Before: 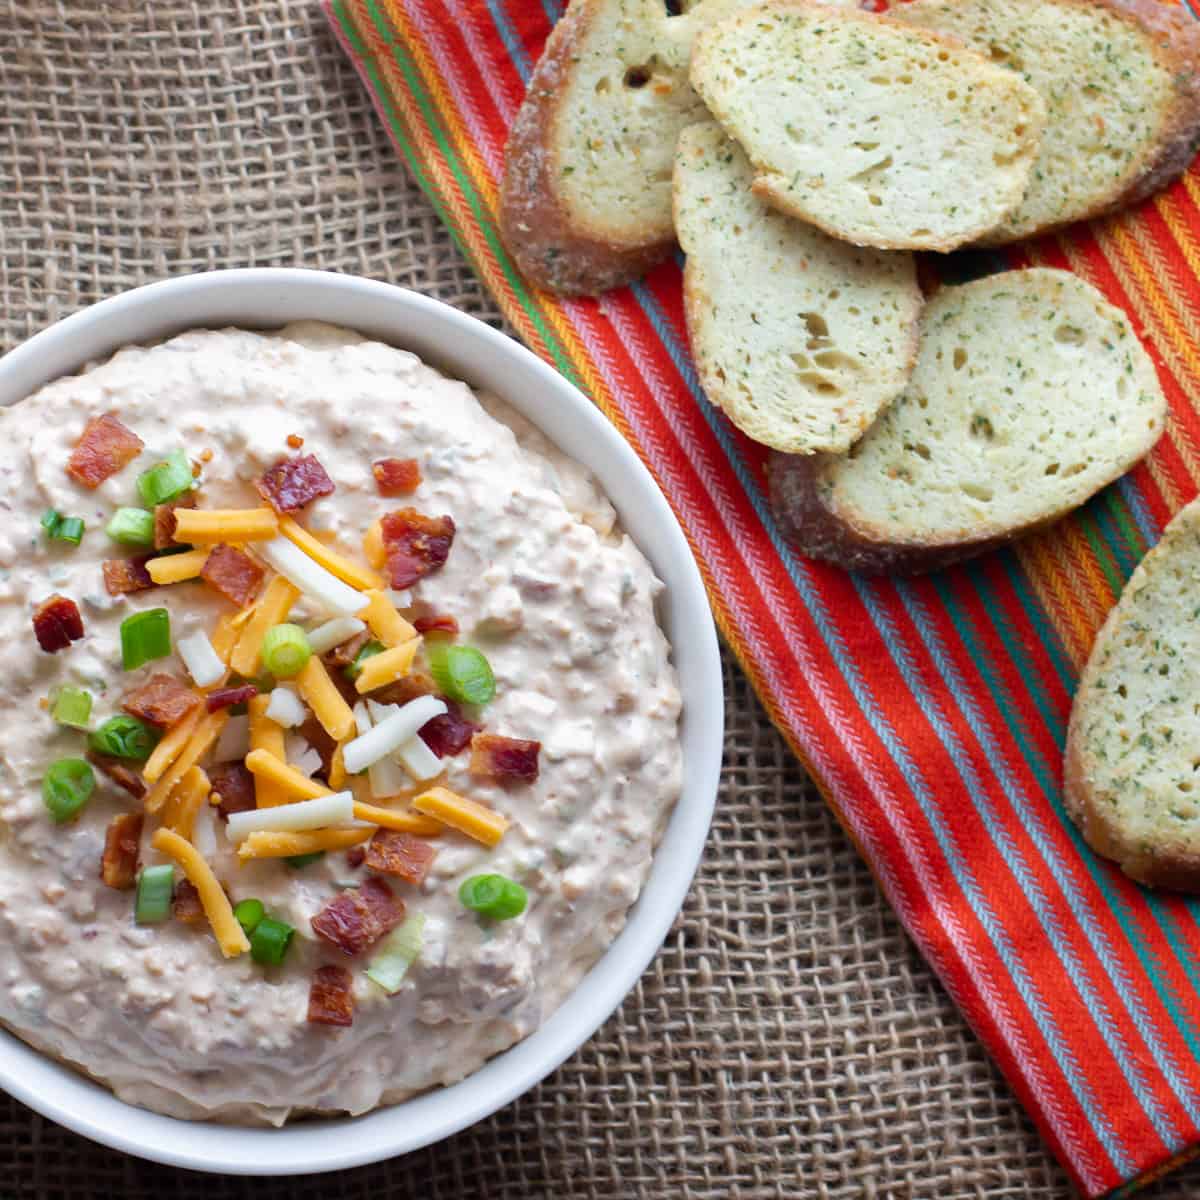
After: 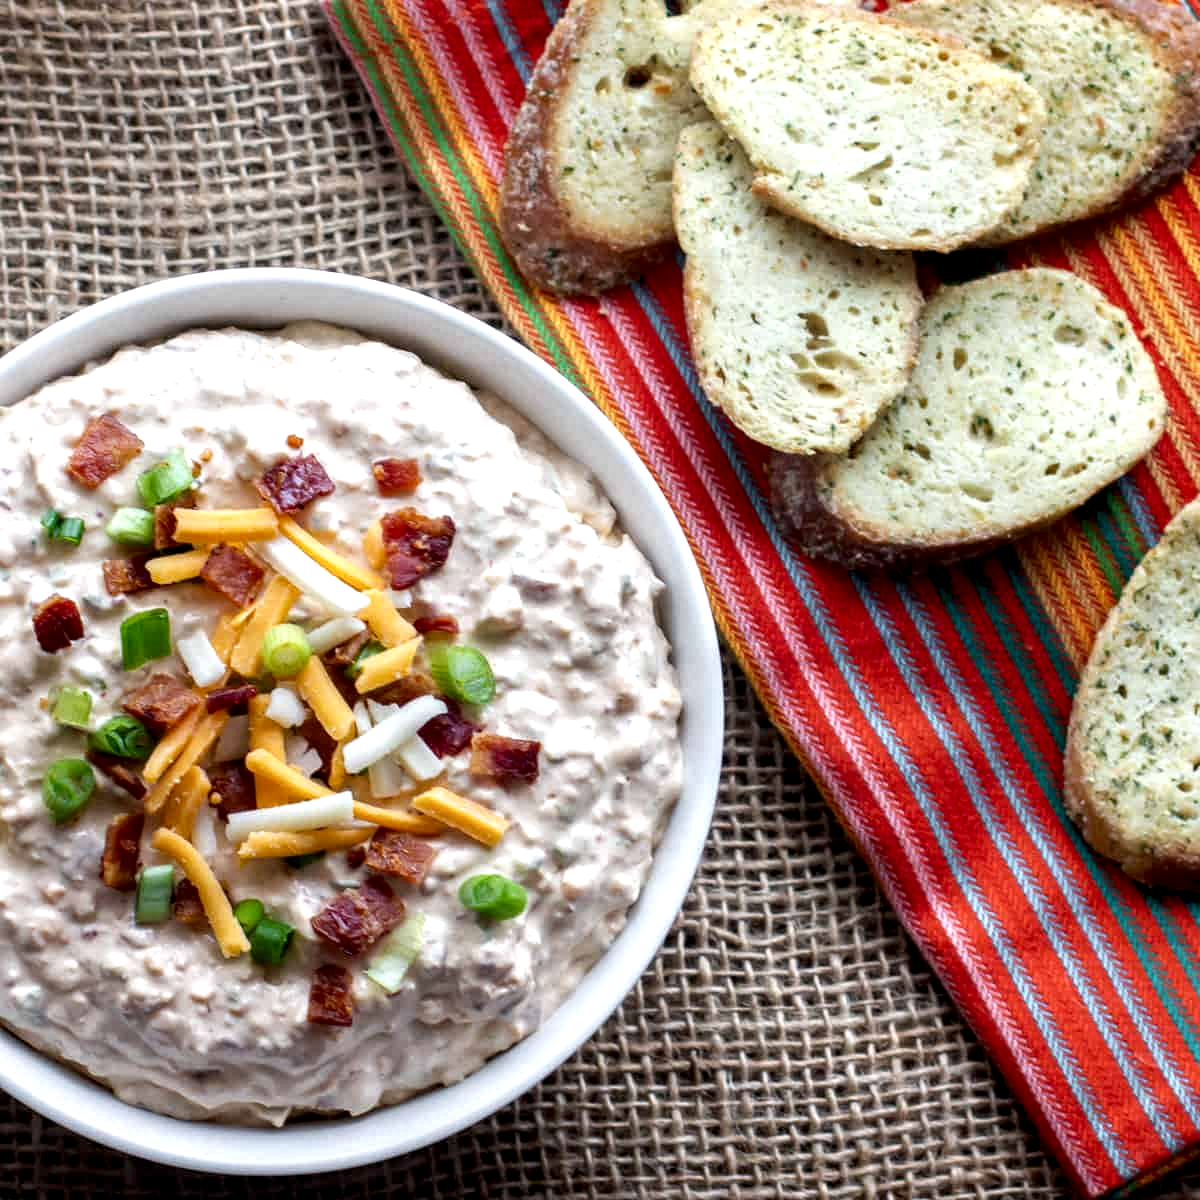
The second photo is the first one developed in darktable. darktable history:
local contrast: highlights 65%, shadows 54%, detail 168%, midtone range 0.518
